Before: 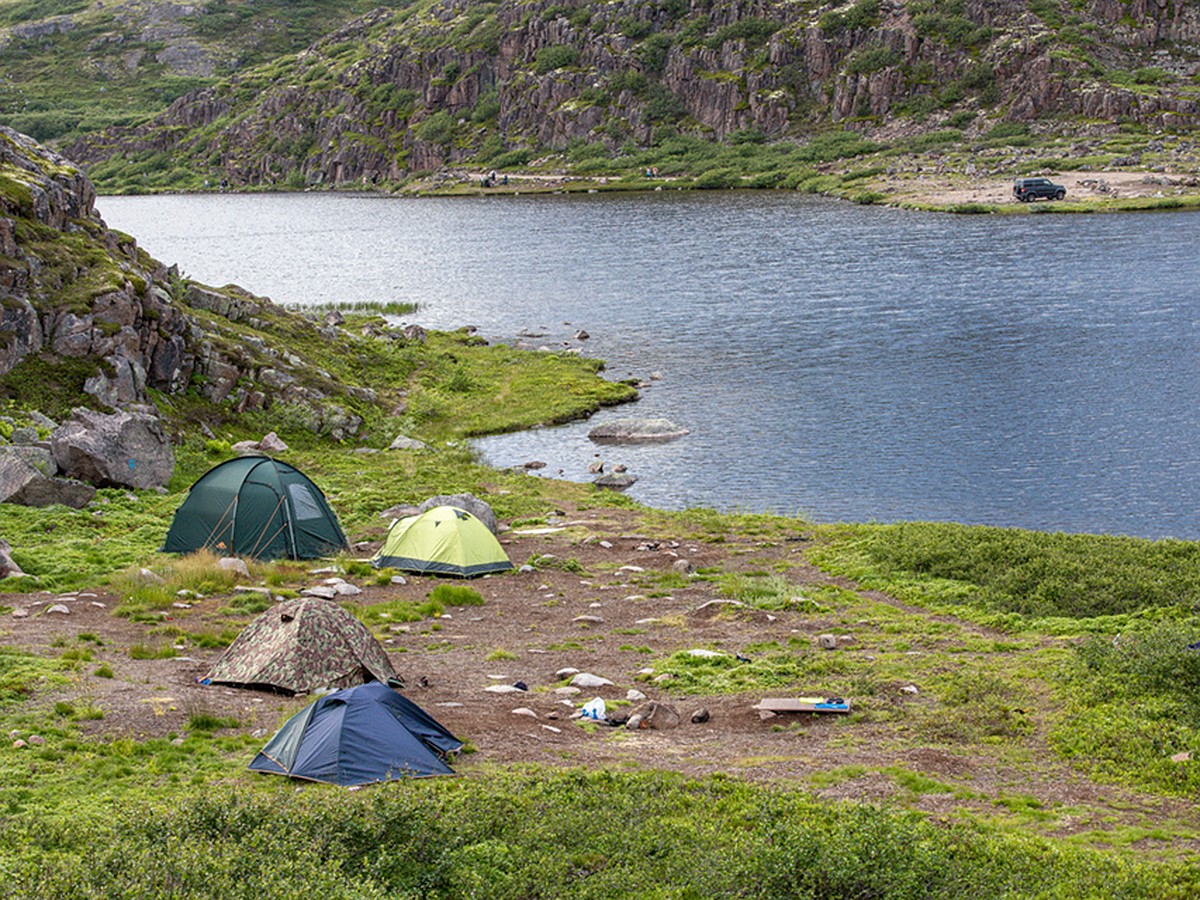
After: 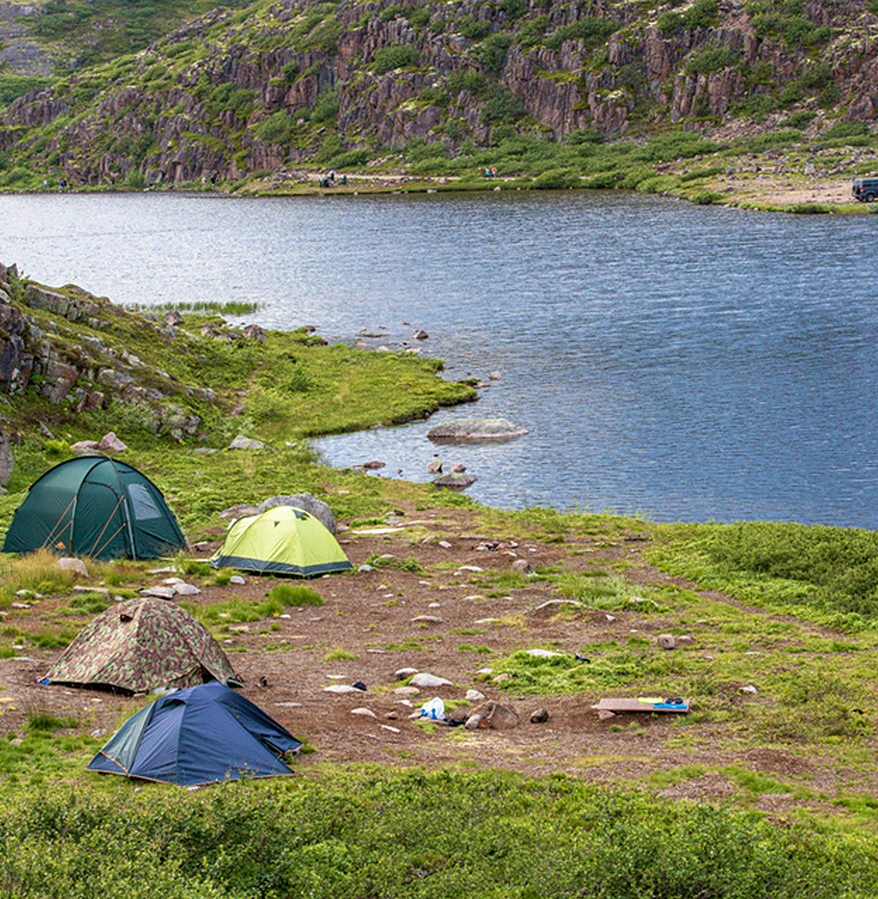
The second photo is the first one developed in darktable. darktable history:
velvia: strength 39.63%
crop: left 13.443%, right 13.31%
